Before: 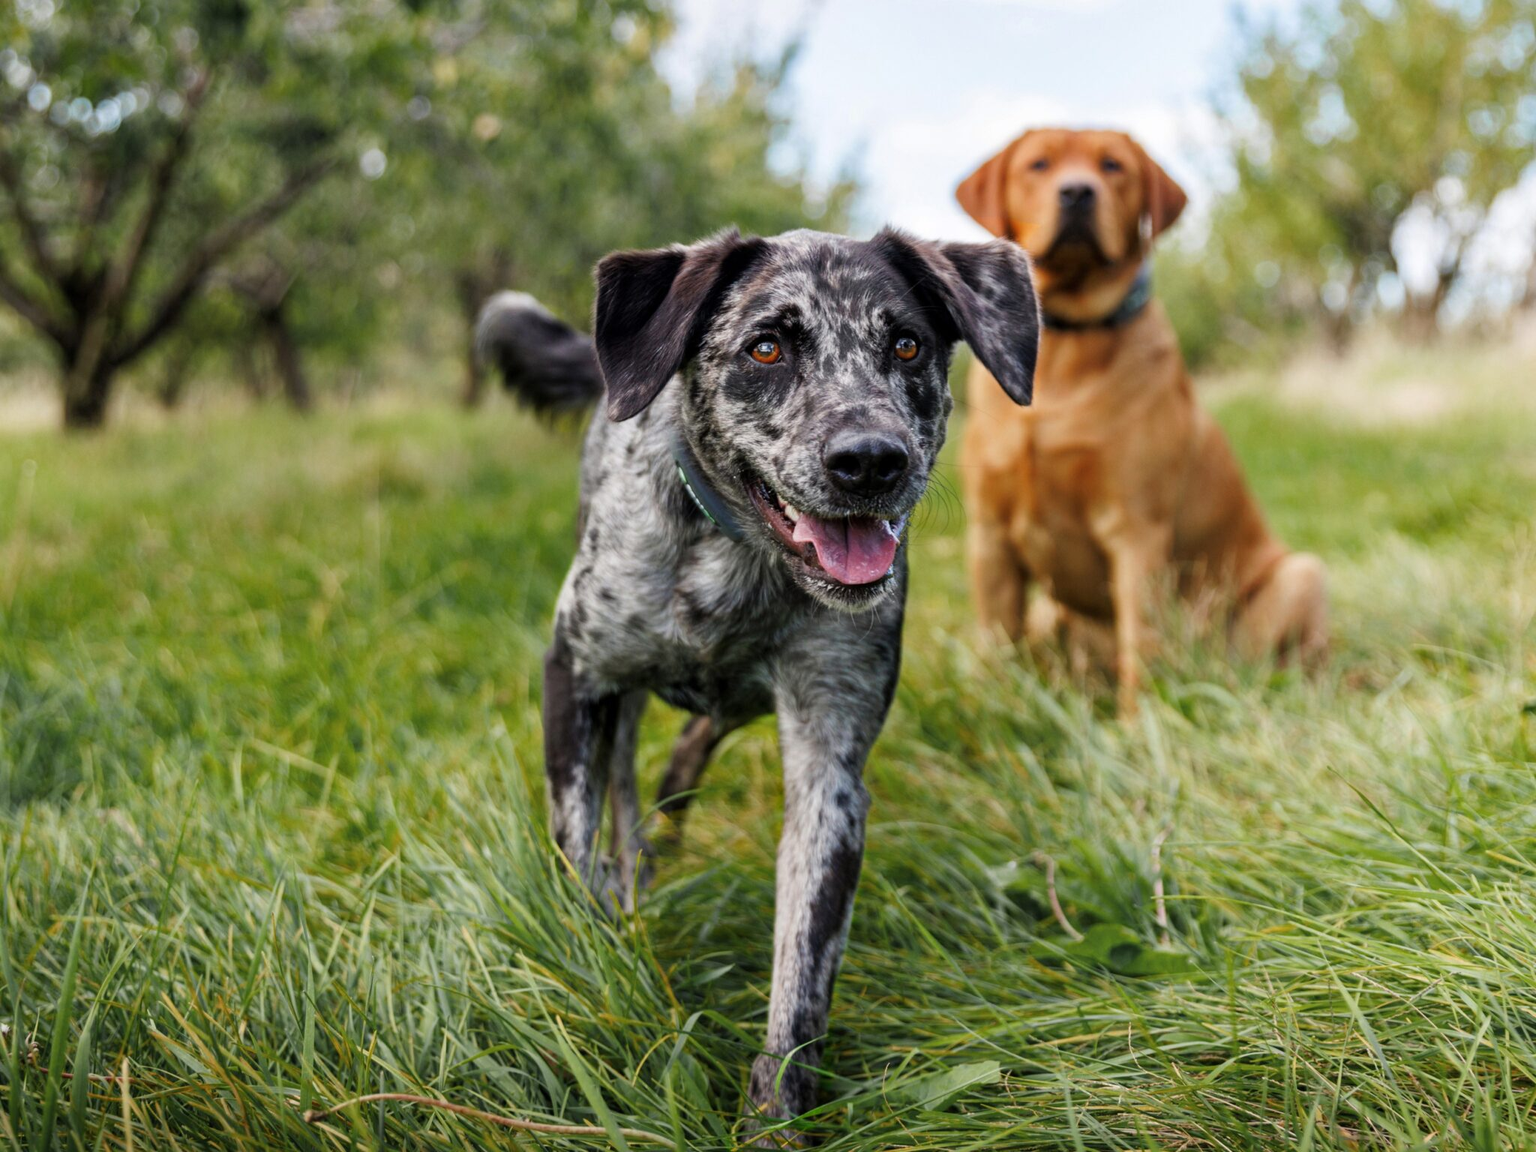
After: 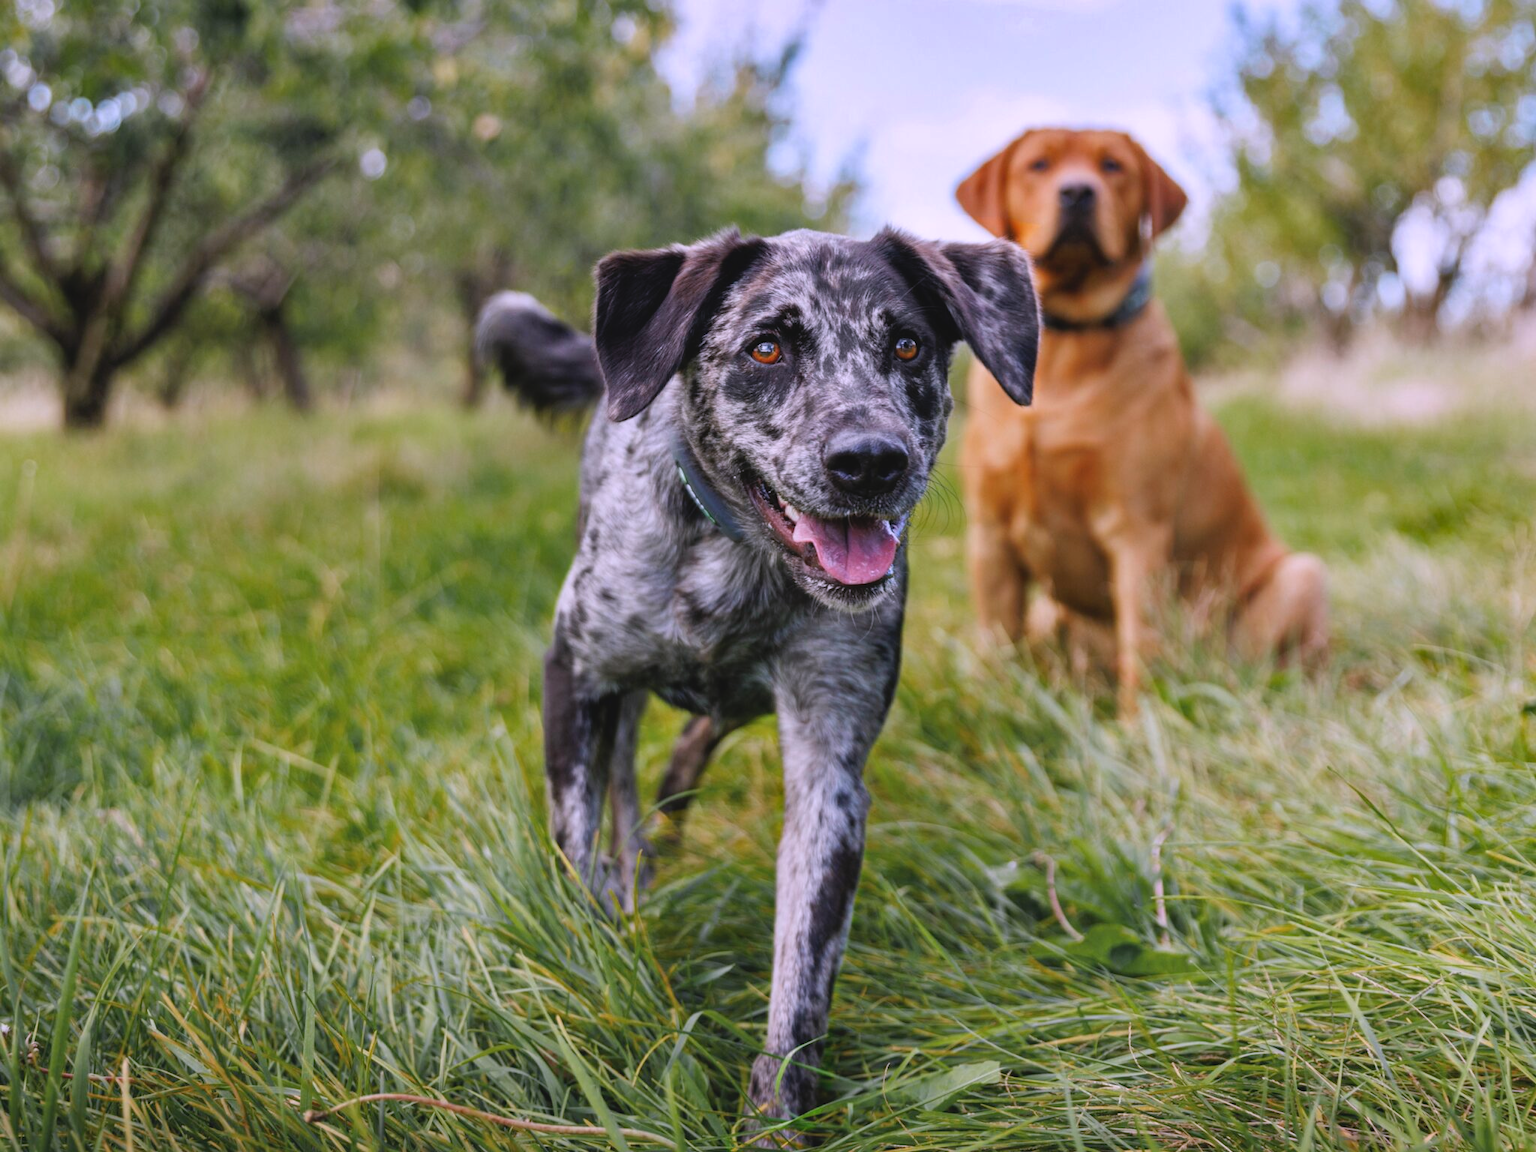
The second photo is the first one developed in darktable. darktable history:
contrast brightness saturation: contrast -0.11
white balance: red 1.042, blue 1.17
shadows and highlights: low approximation 0.01, soften with gaussian
